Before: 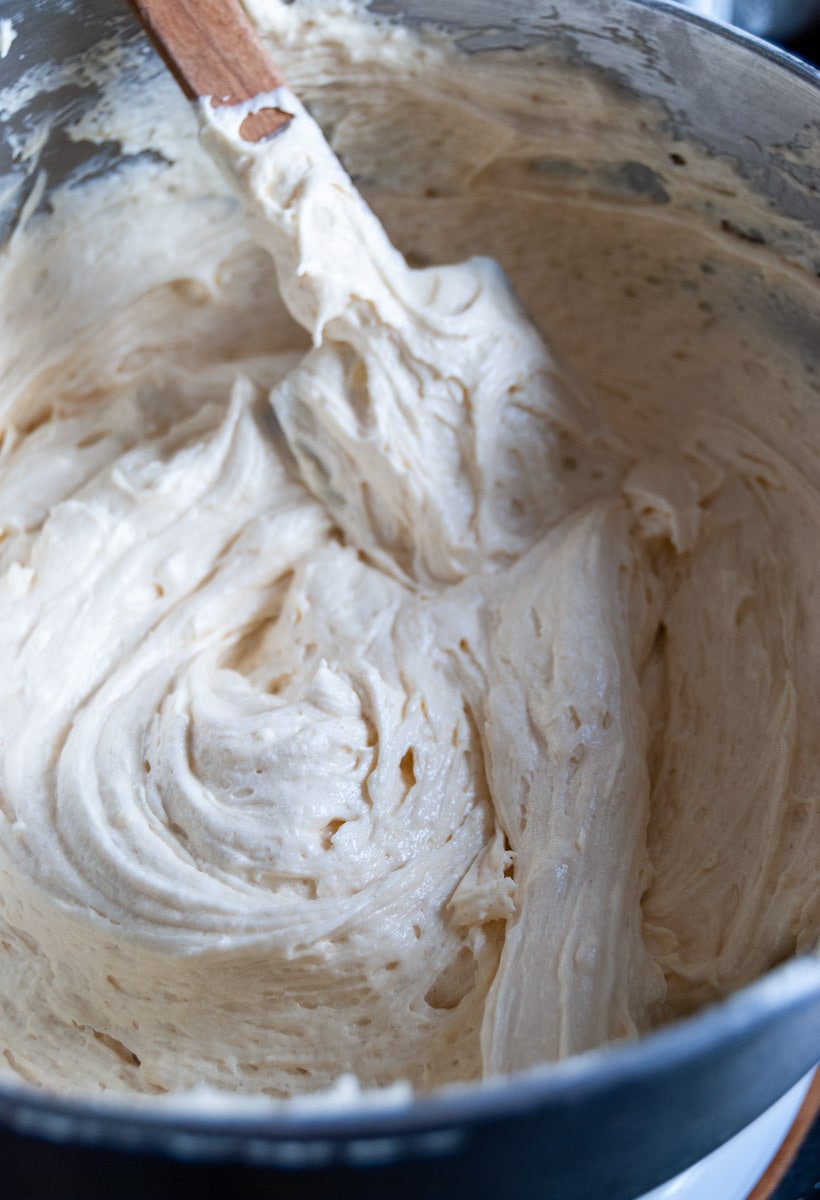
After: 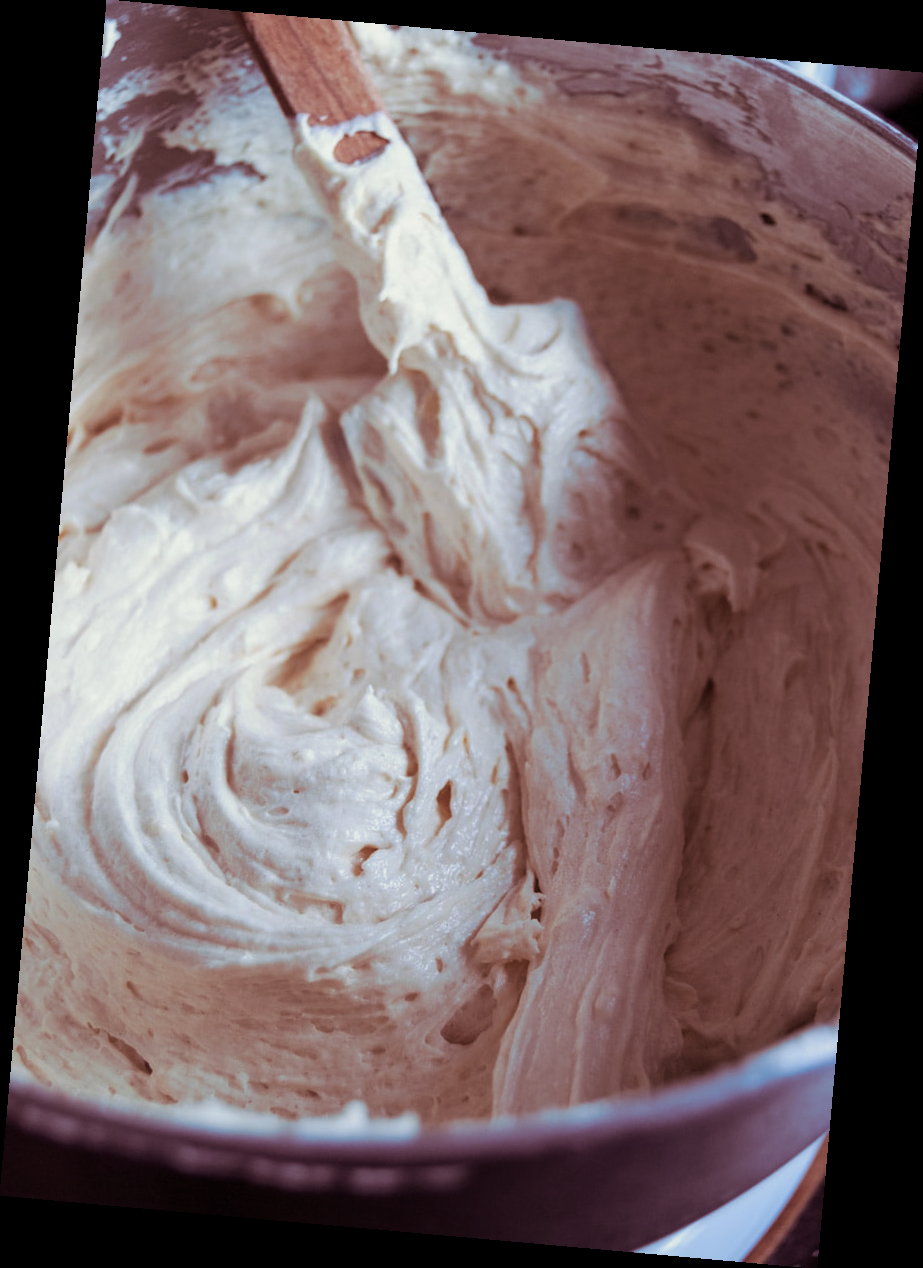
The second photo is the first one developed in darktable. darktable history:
rotate and perspective: rotation 5.12°, automatic cropping off
exposure: exposure -0.21 EV, compensate highlight preservation false
split-toning: on, module defaults
